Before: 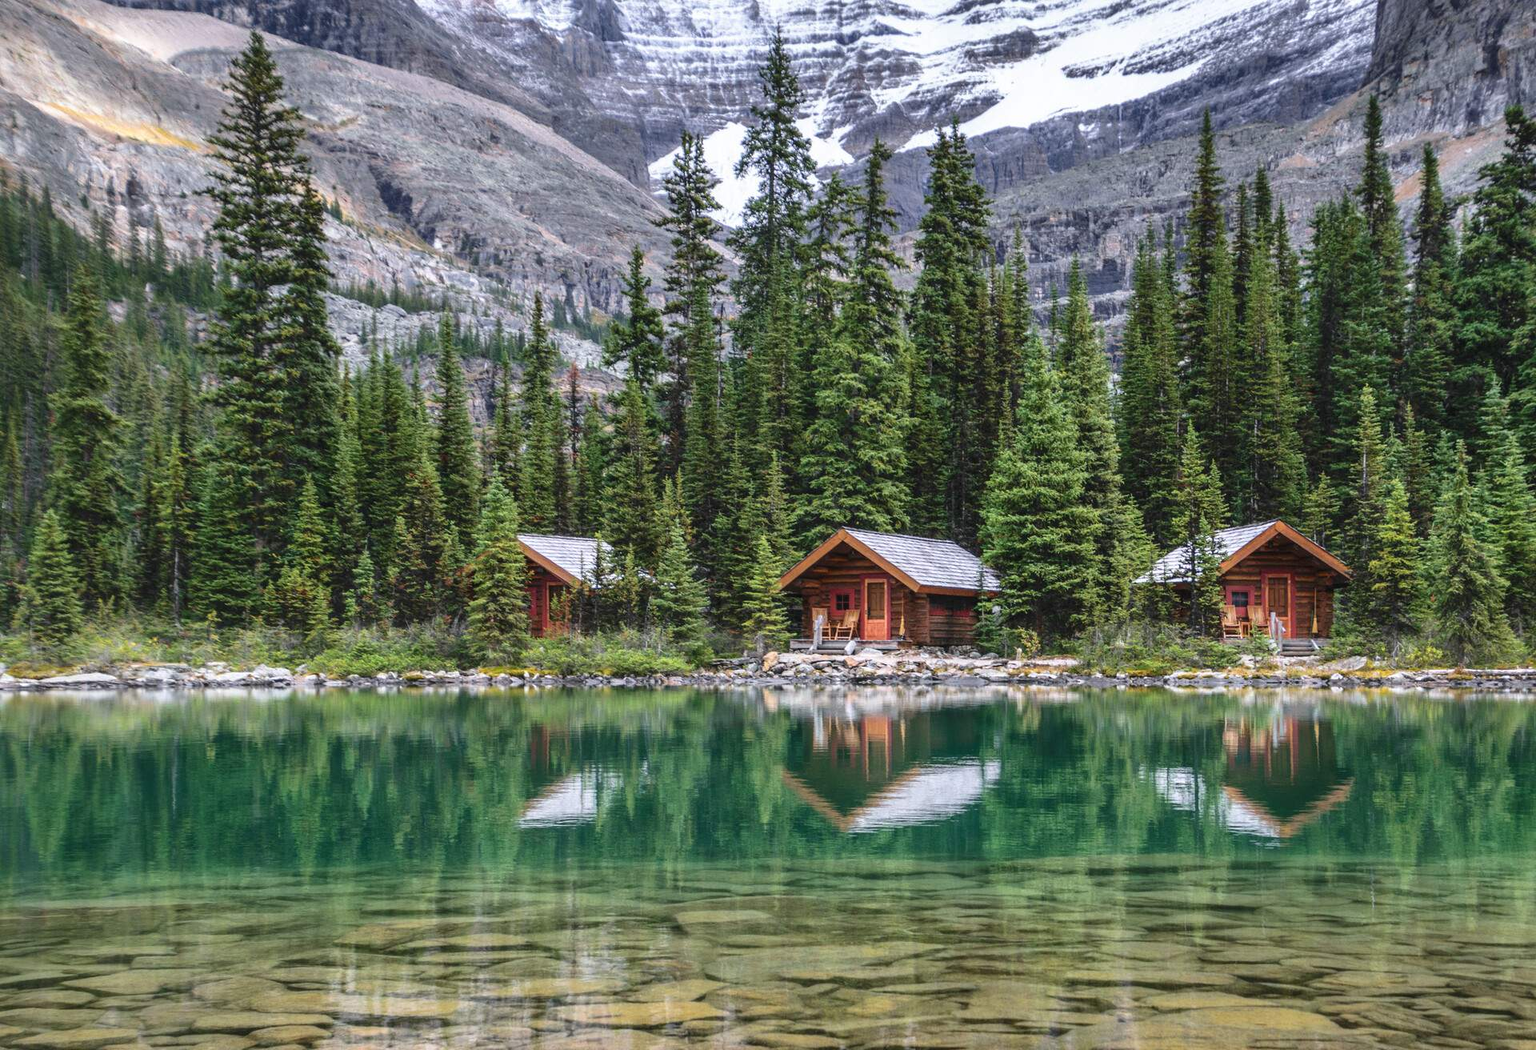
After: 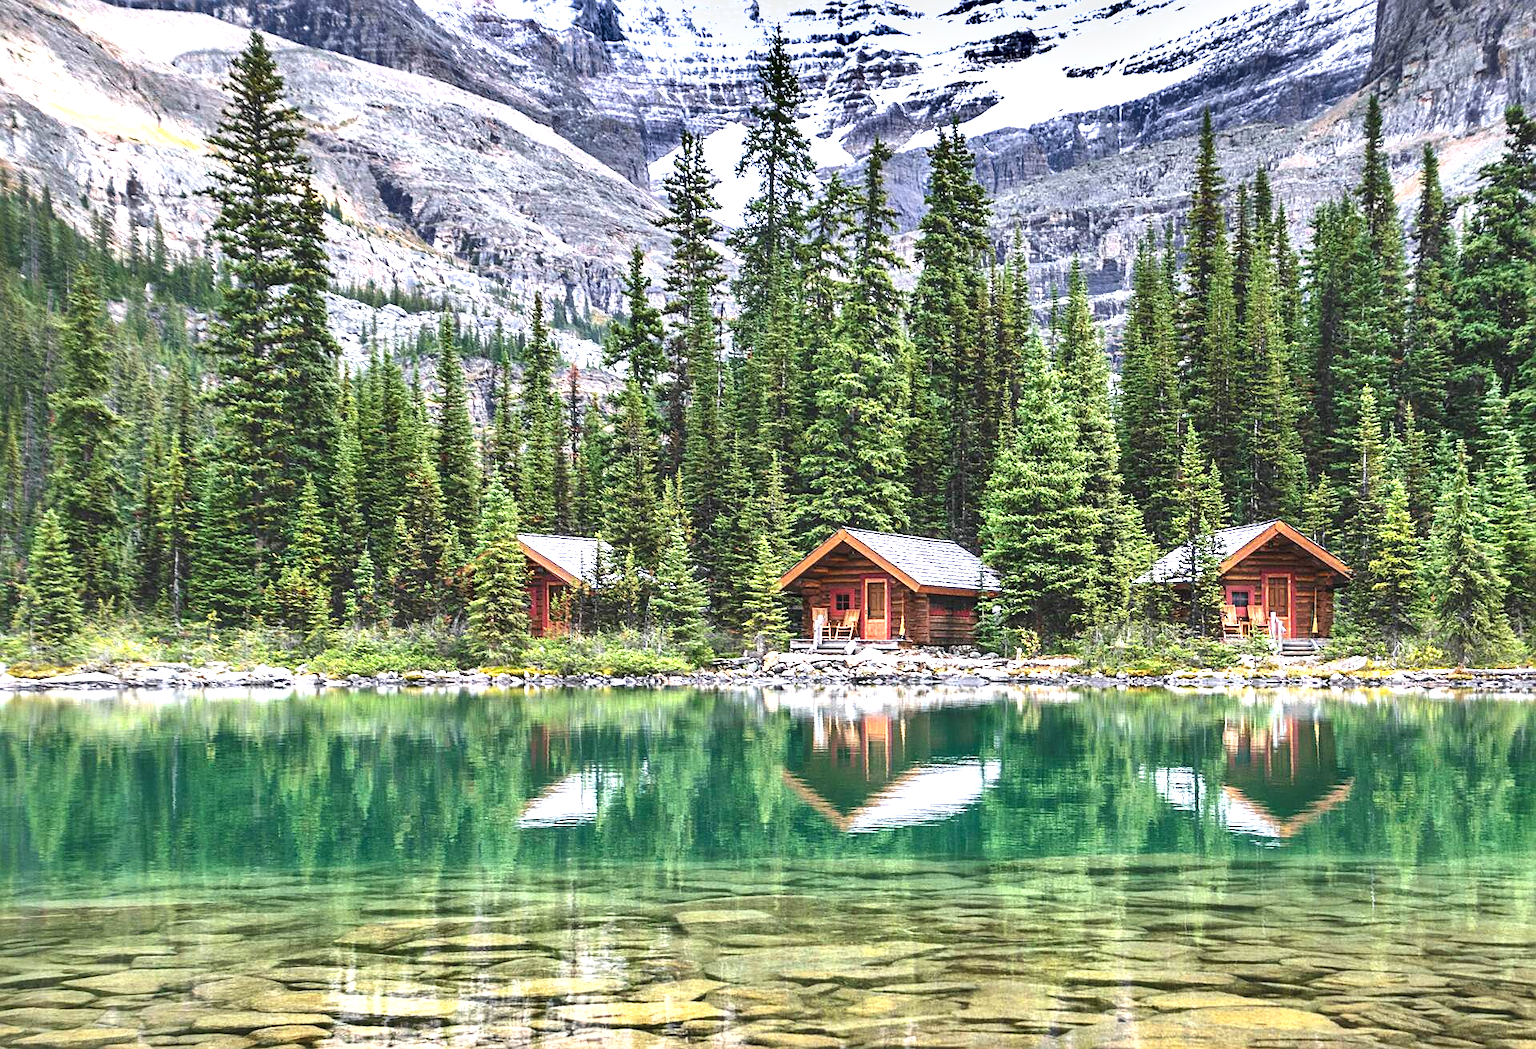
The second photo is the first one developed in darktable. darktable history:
exposure: black level correction 0, exposure 1.2 EV, compensate highlight preservation false
shadows and highlights: soften with gaussian
sharpen: on, module defaults
